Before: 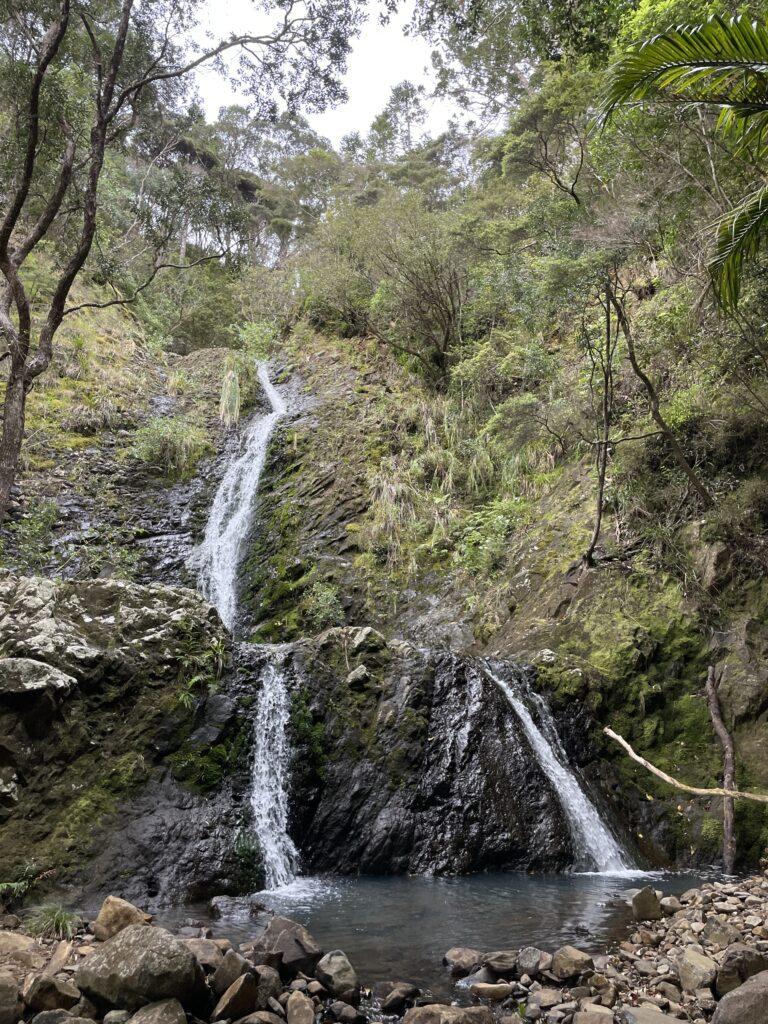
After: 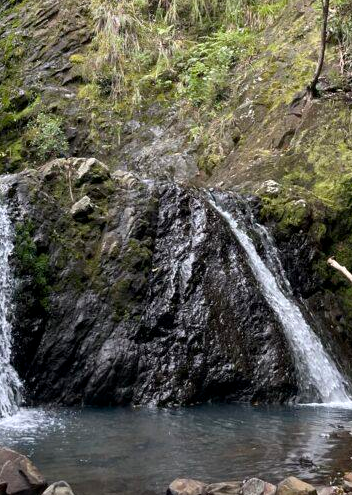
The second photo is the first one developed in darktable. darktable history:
exposure: black level correction 0.002, exposure 0.15 EV, compensate highlight preservation false
crop: left 35.976%, top 45.819%, right 18.162%, bottom 5.807%
